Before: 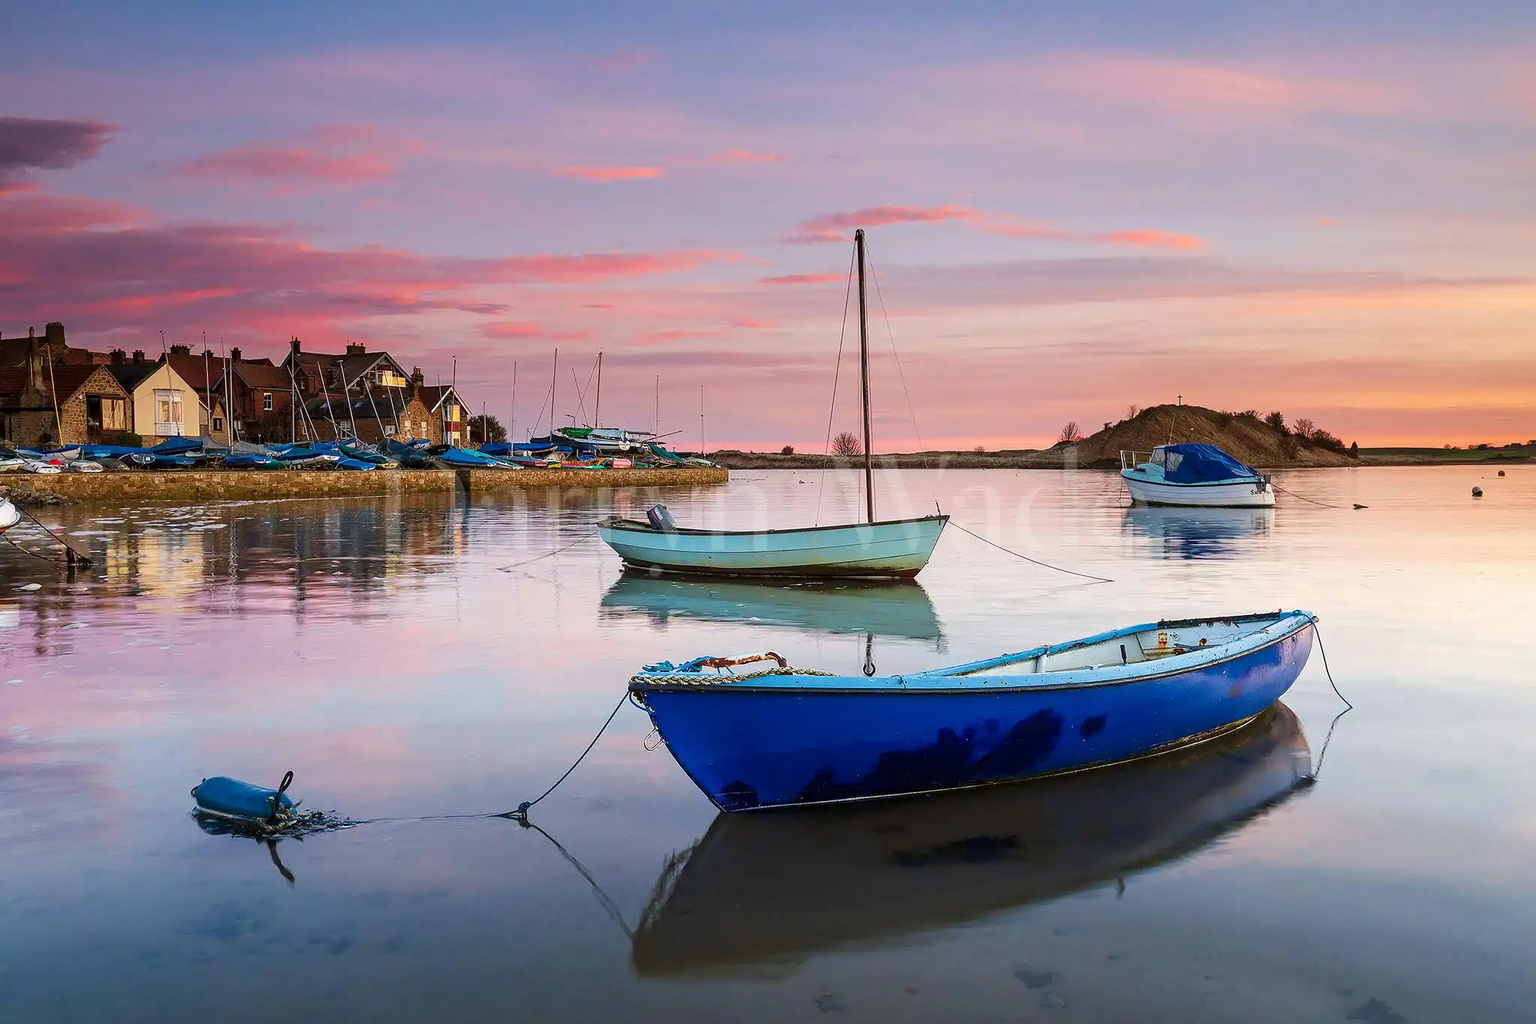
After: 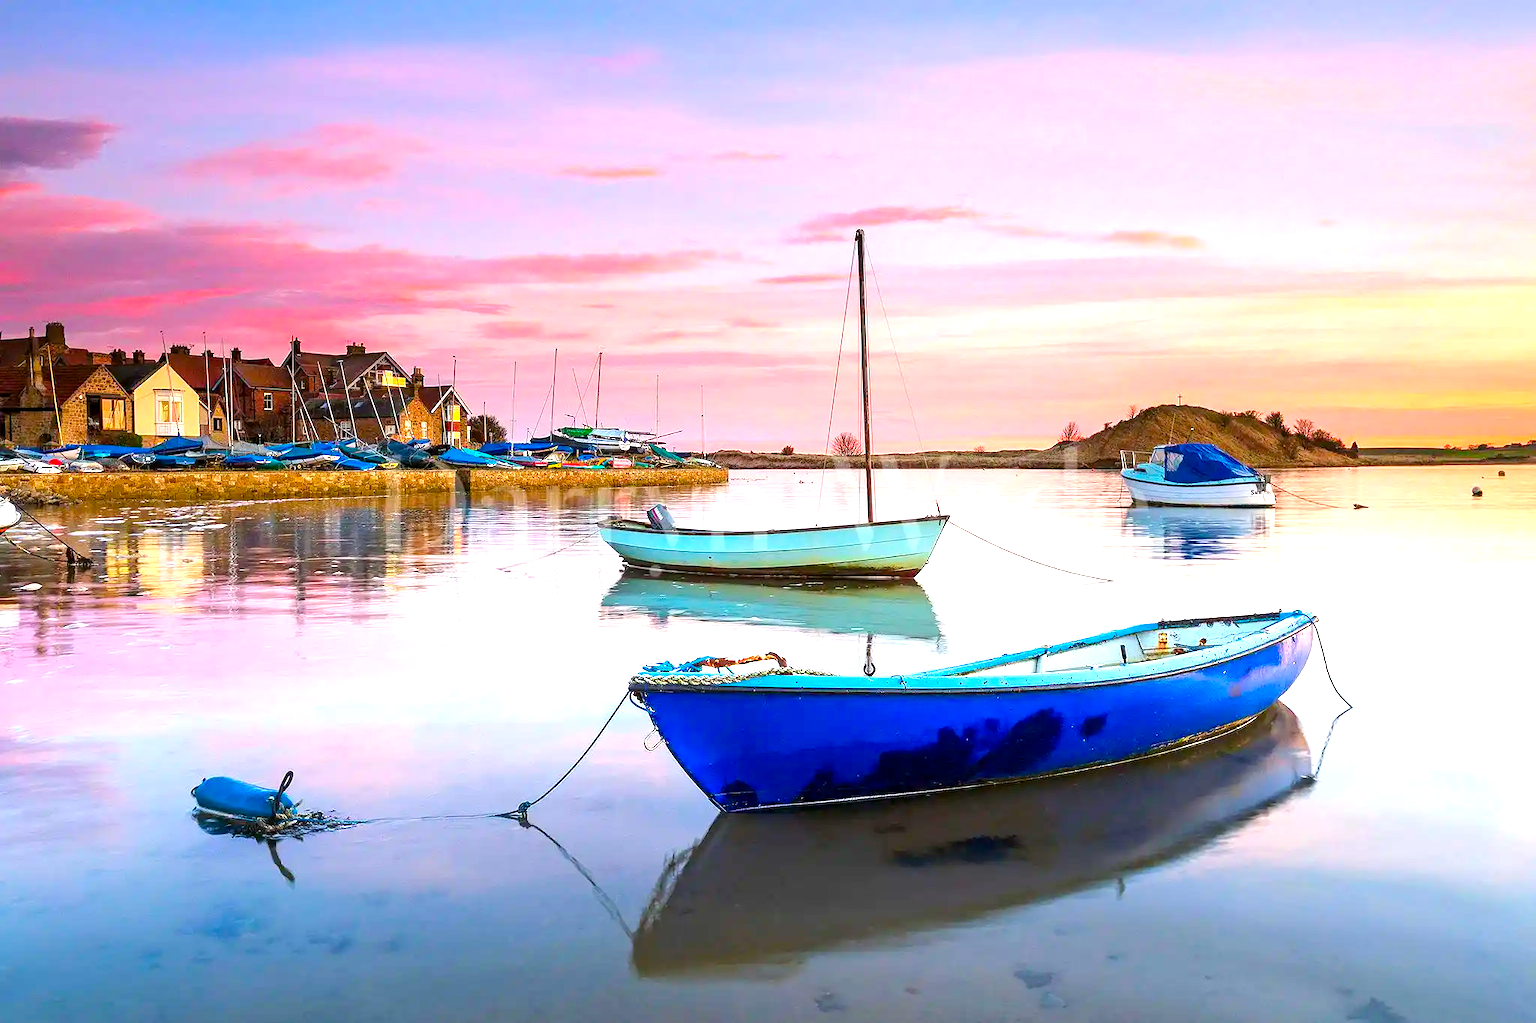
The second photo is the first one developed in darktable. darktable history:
exposure: black level correction 0.001, exposure 1.05 EV, compensate exposure bias true, compensate highlight preservation false
color balance rgb: perceptual saturation grading › global saturation 25%, perceptual brilliance grading › mid-tones 10%, perceptual brilliance grading › shadows 15%, global vibrance 20%
